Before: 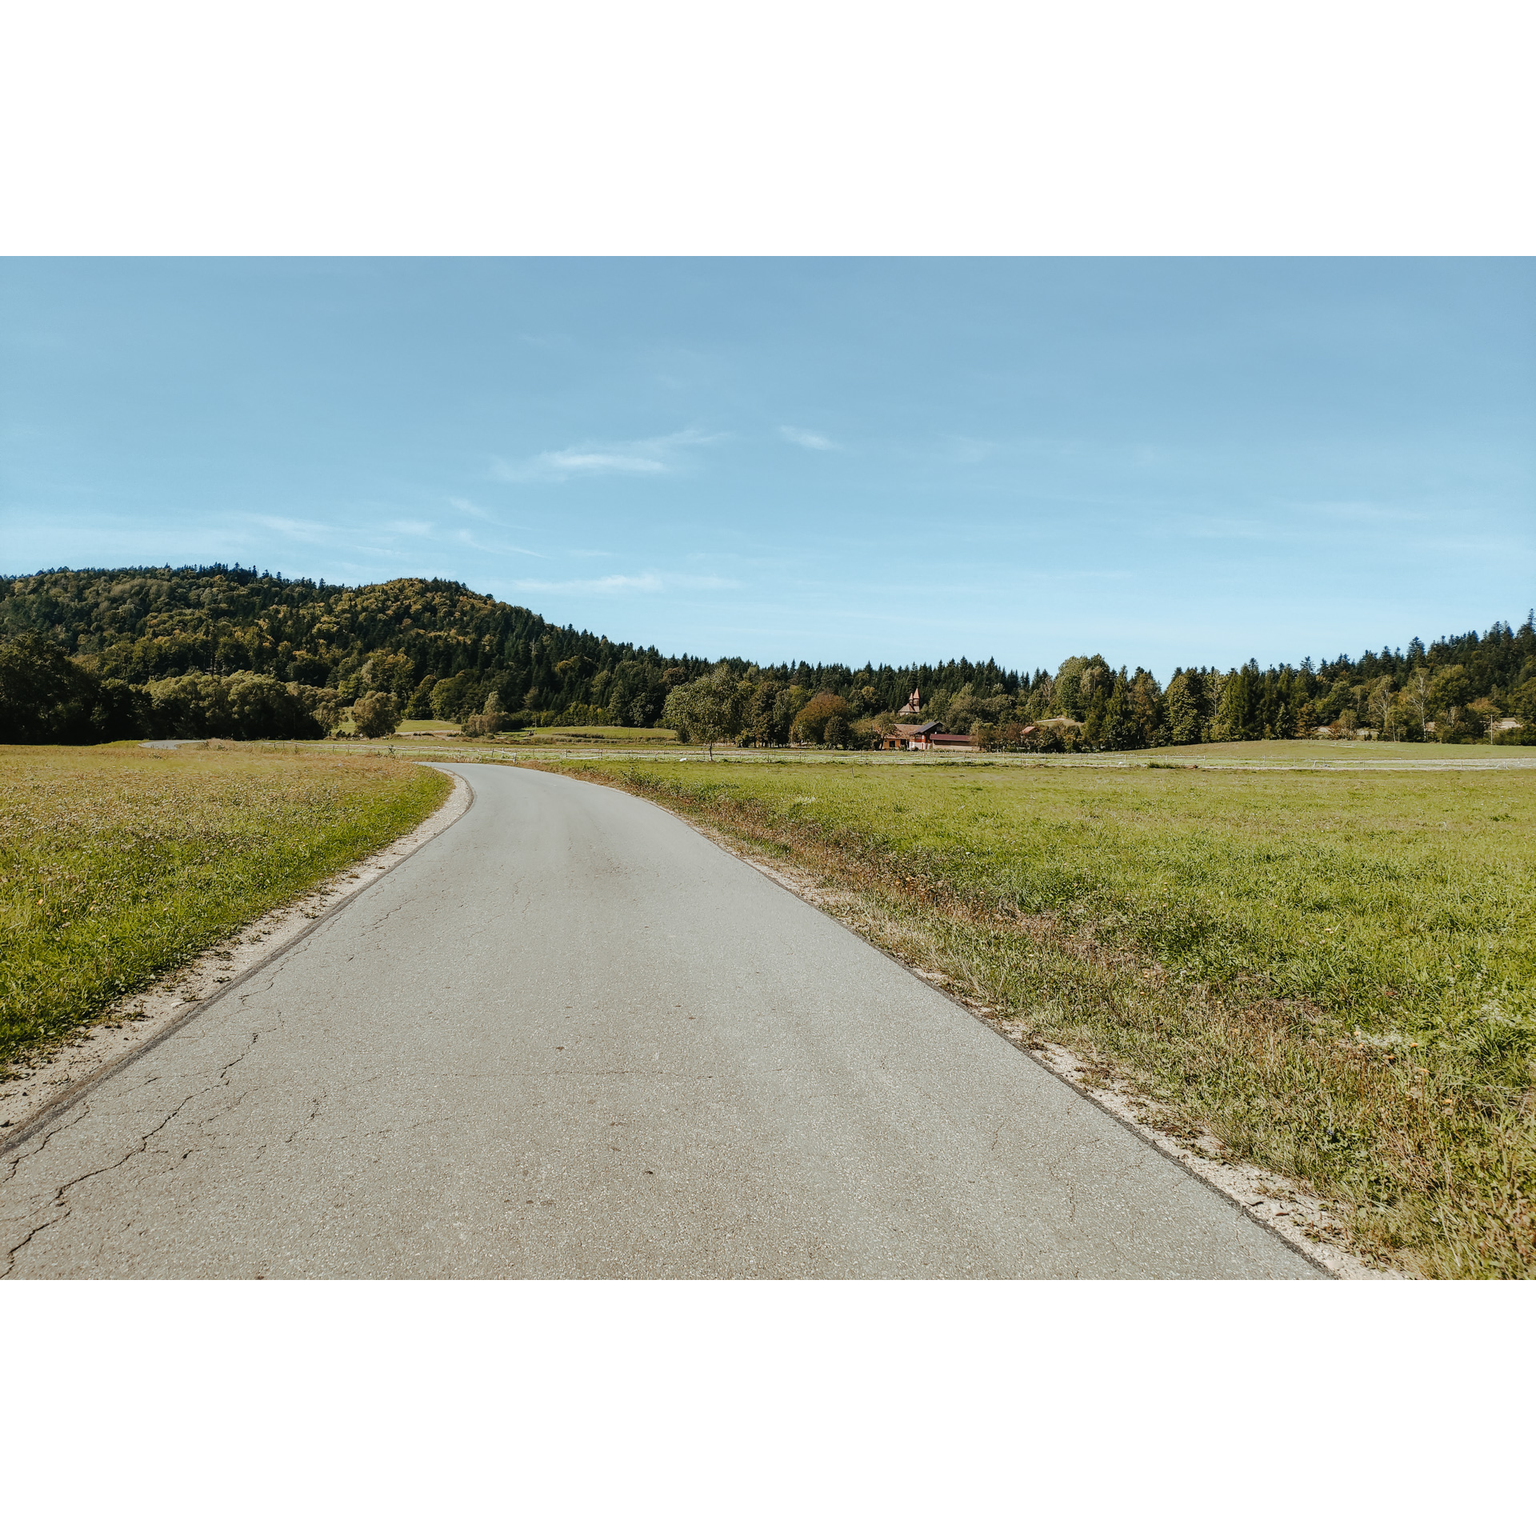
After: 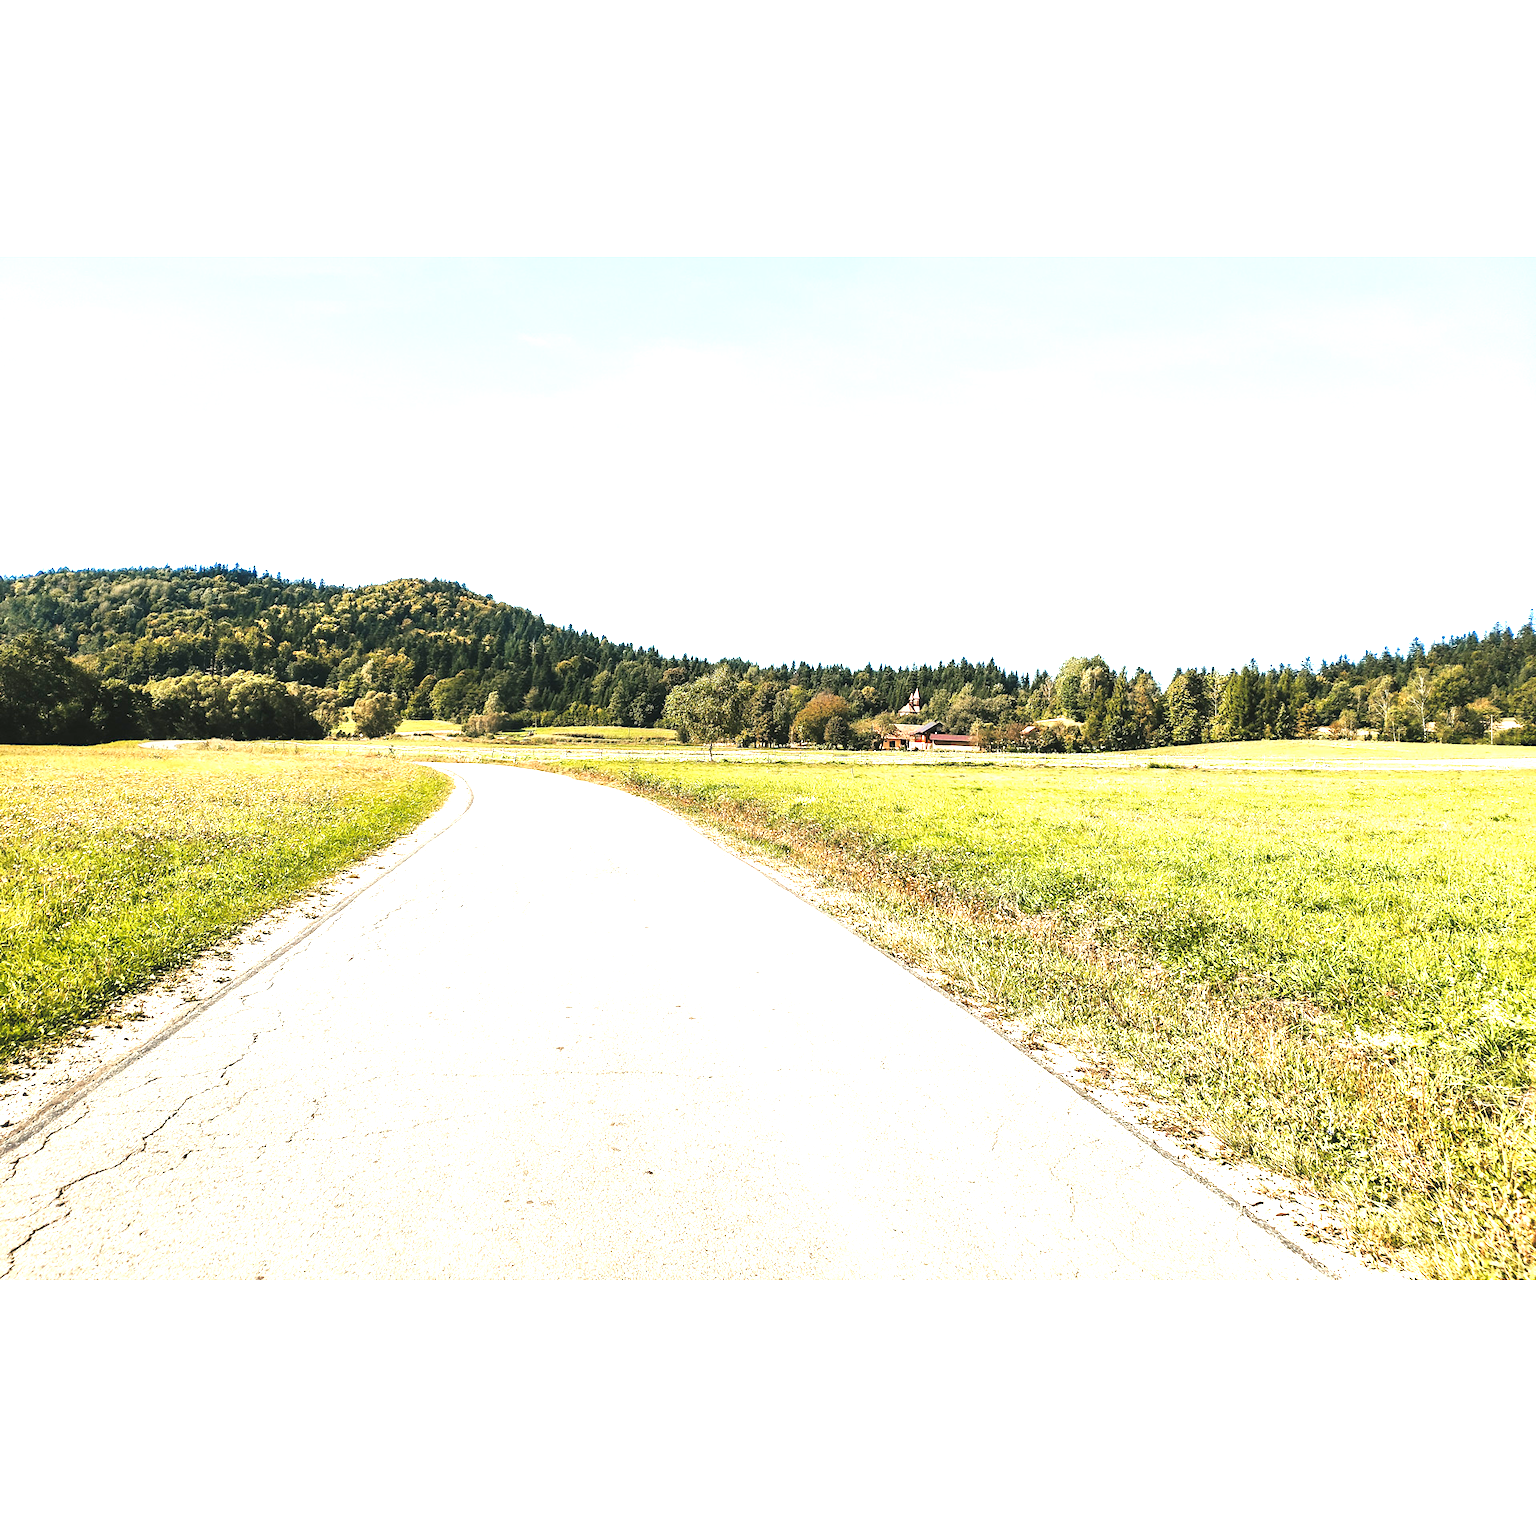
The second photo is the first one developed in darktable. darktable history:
exposure: black level correction 0, exposure 1.871 EV
